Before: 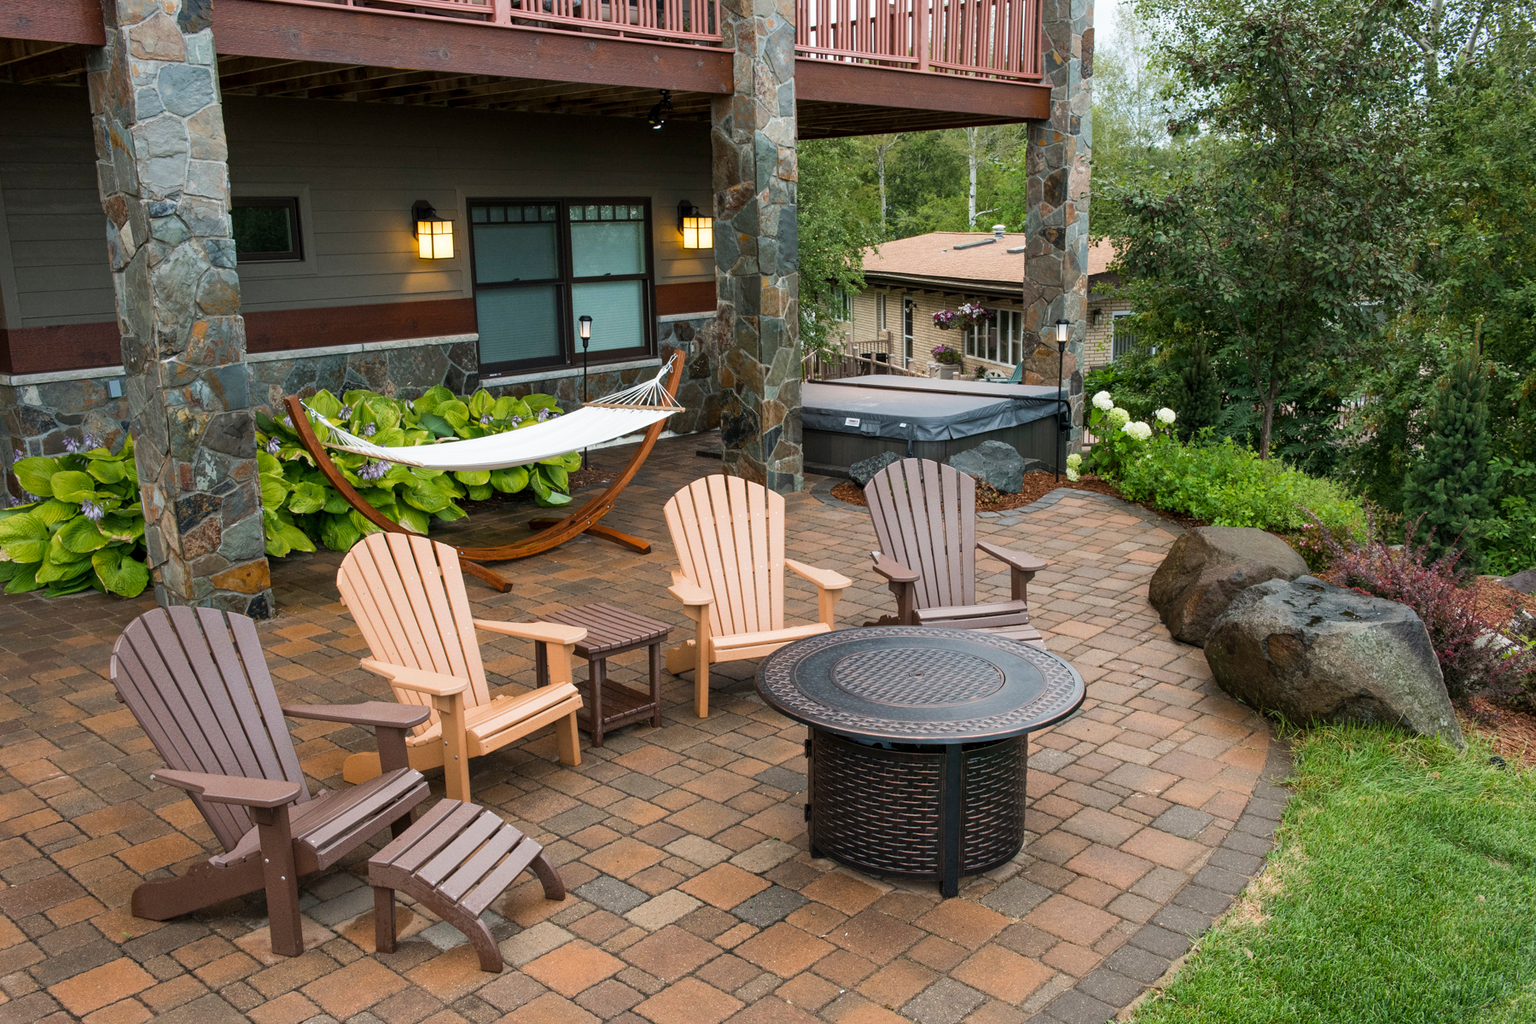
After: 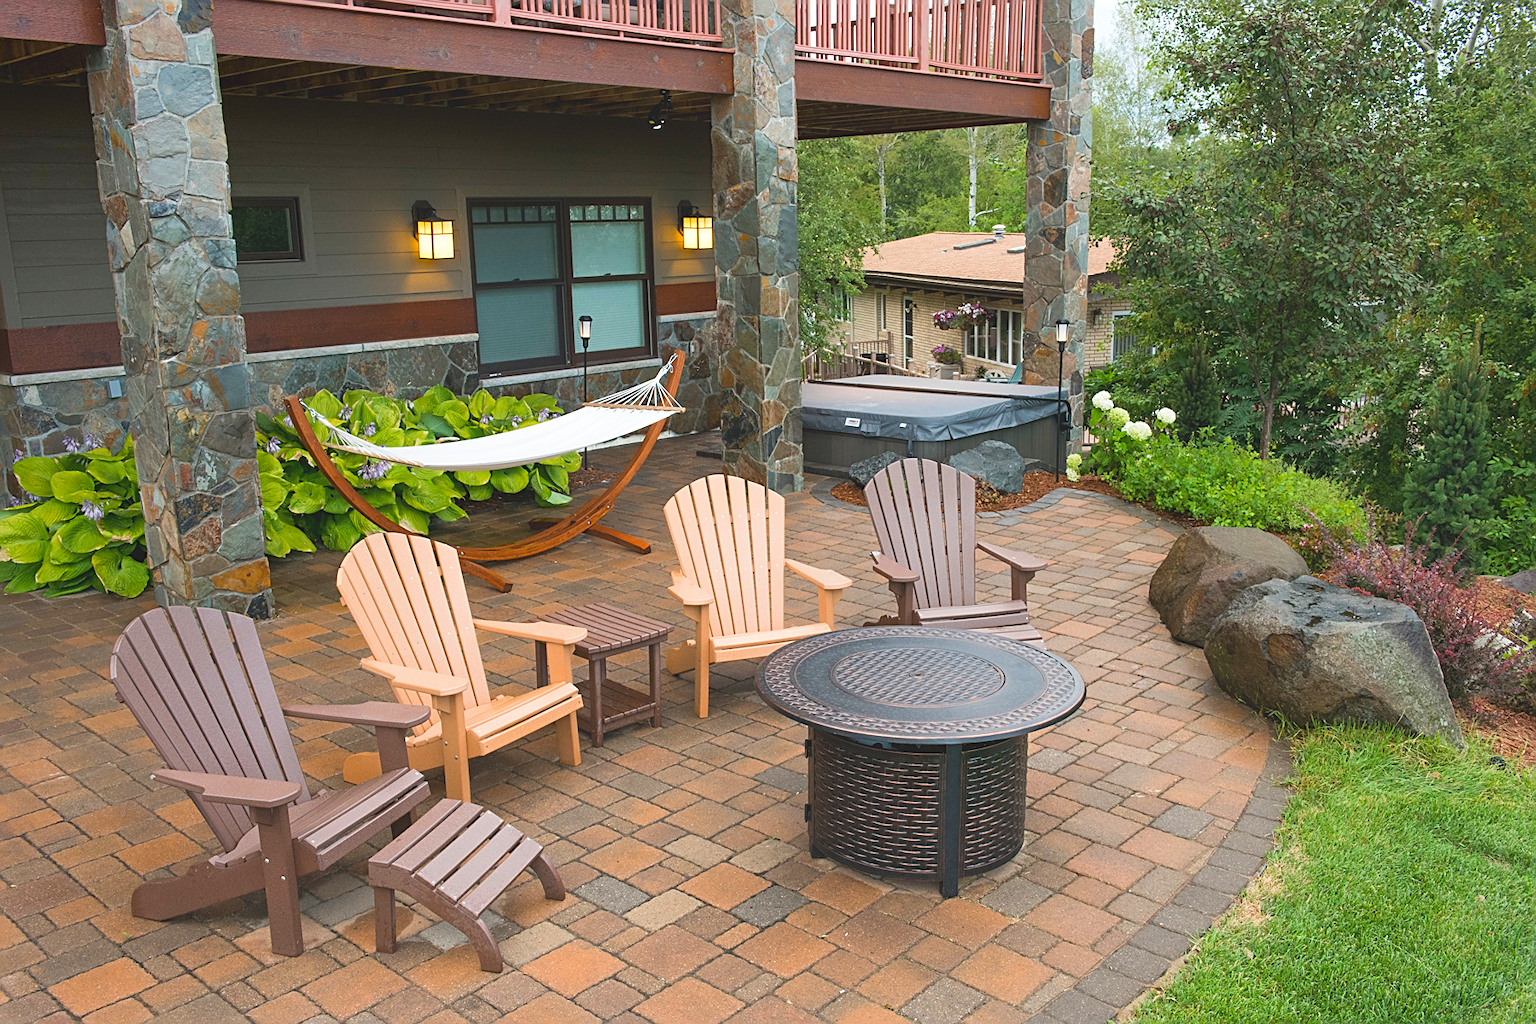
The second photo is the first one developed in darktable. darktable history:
sharpen: on, module defaults
exposure: exposure 0.564 EV, compensate highlight preservation false
local contrast: detail 69%
